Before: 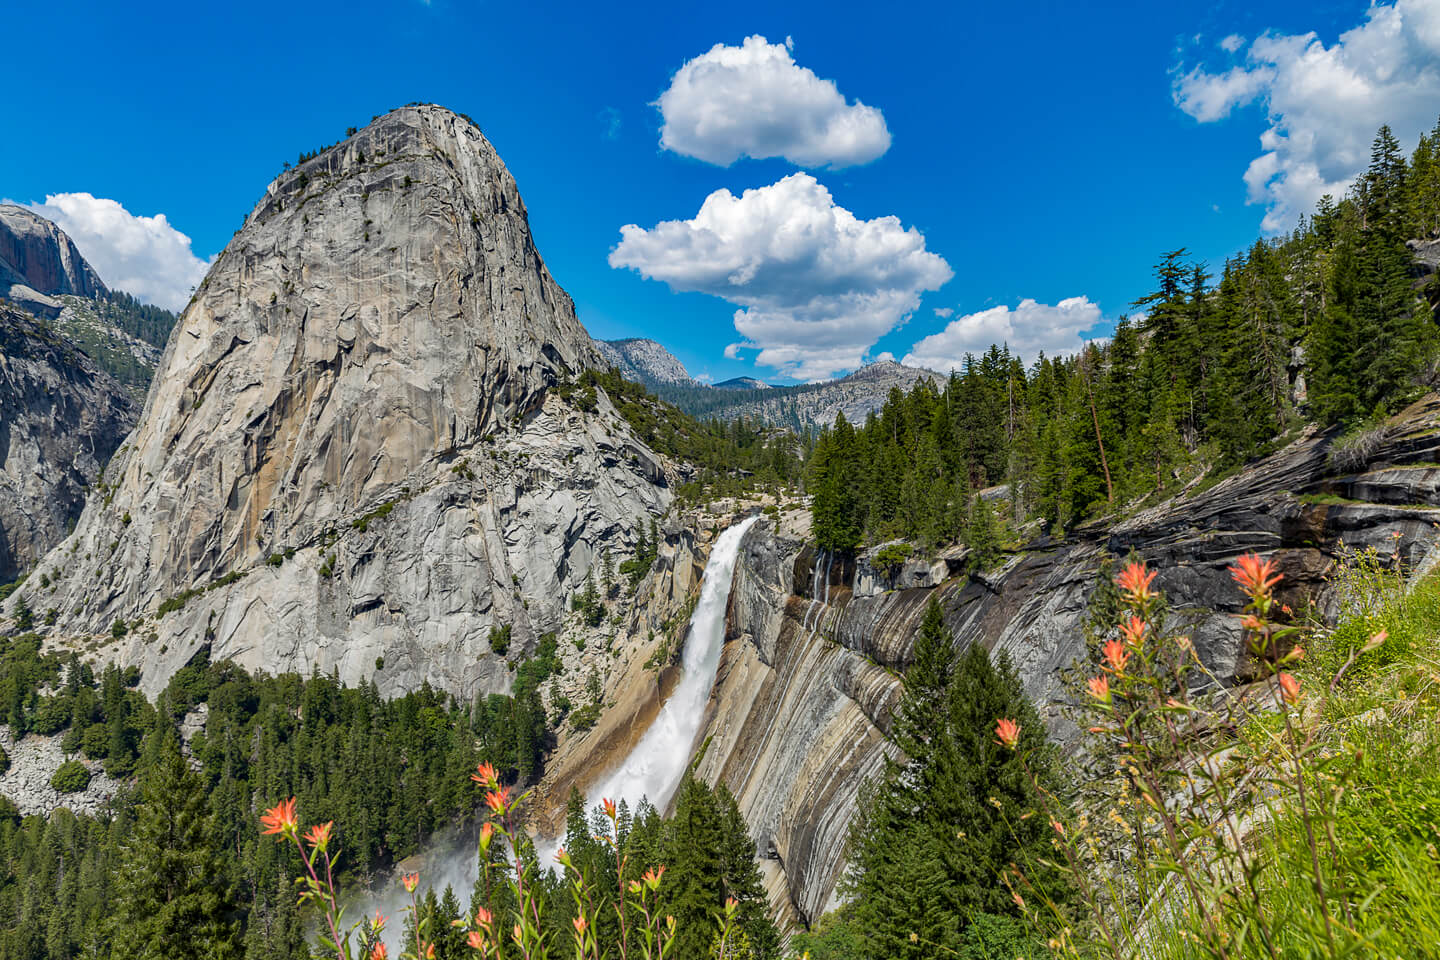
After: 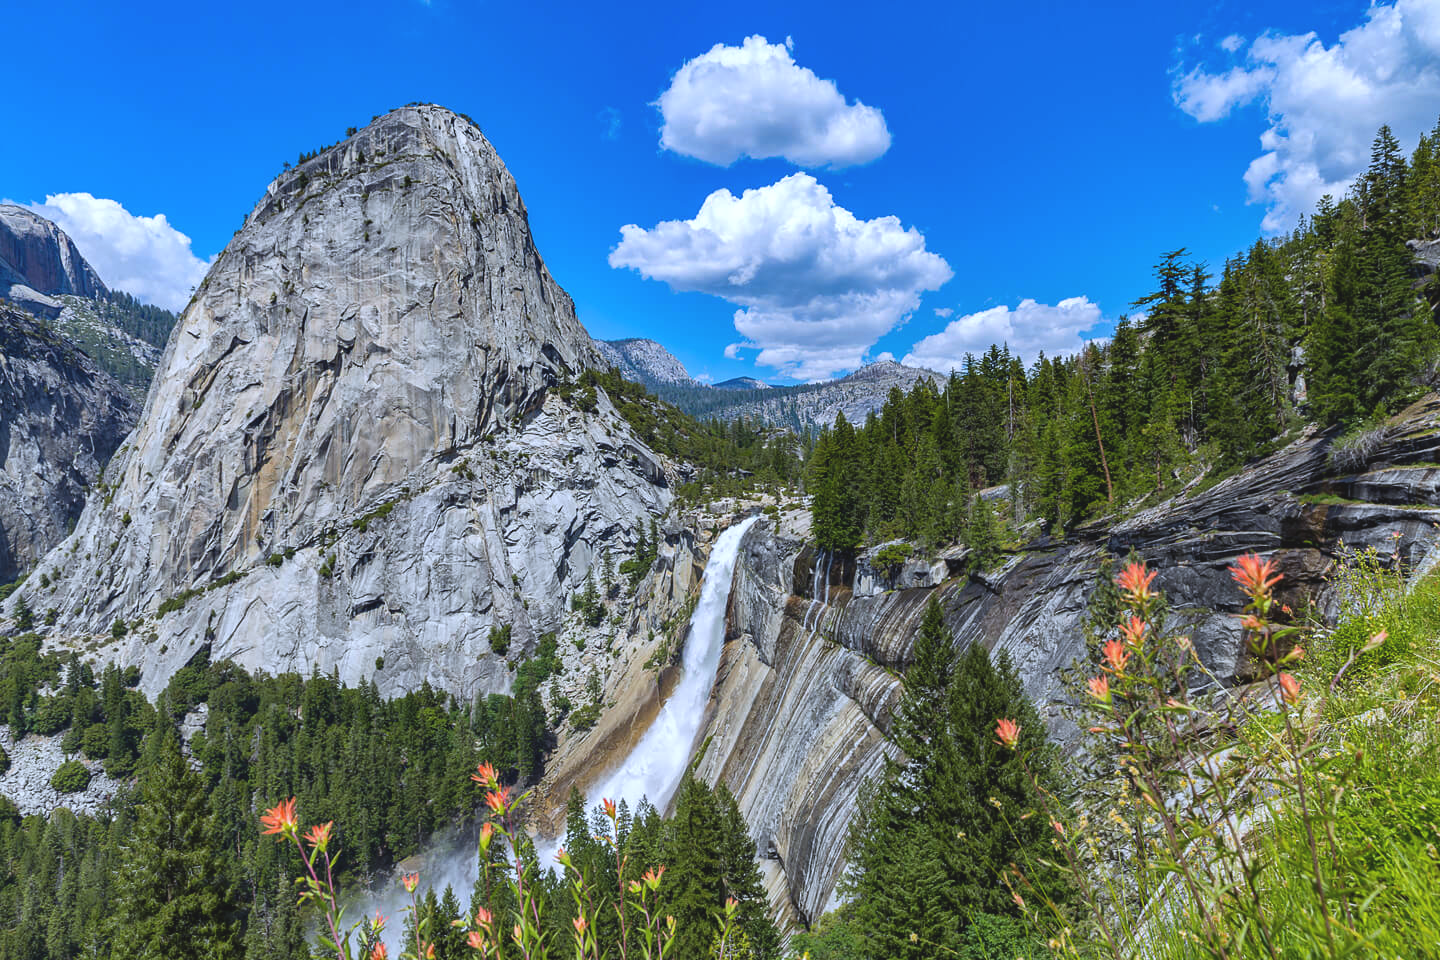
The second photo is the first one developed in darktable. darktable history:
white balance: red 0.948, green 1.02, blue 1.176
exposure: black level correction -0.008, exposure 0.067 EV, compensate highlight preservation false
